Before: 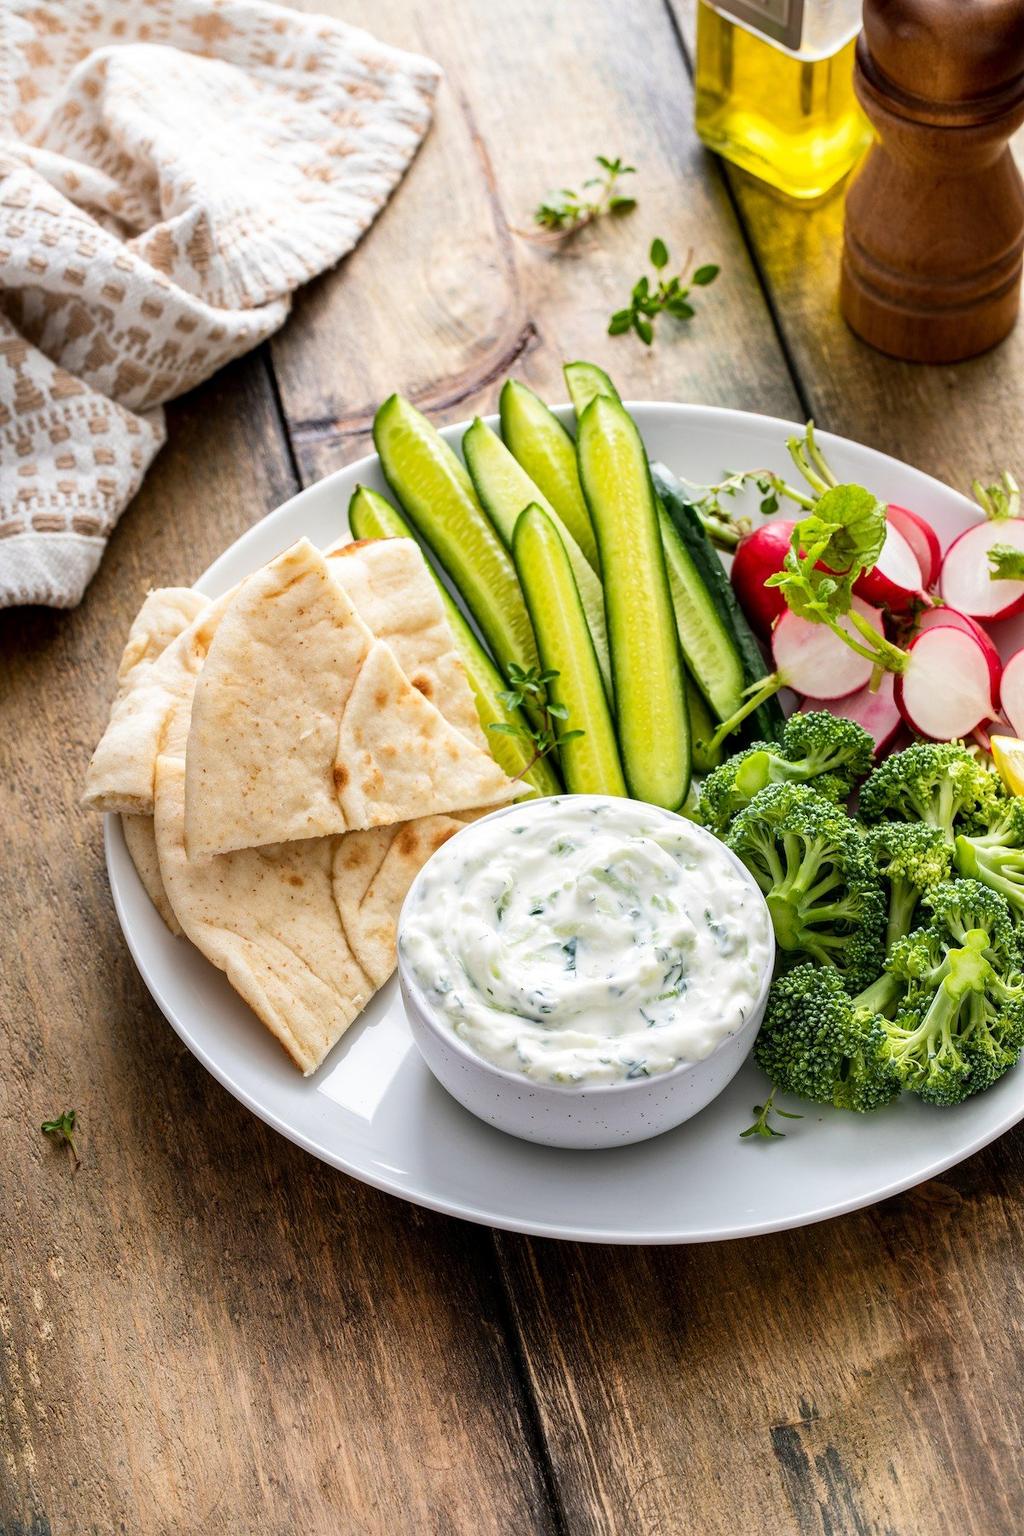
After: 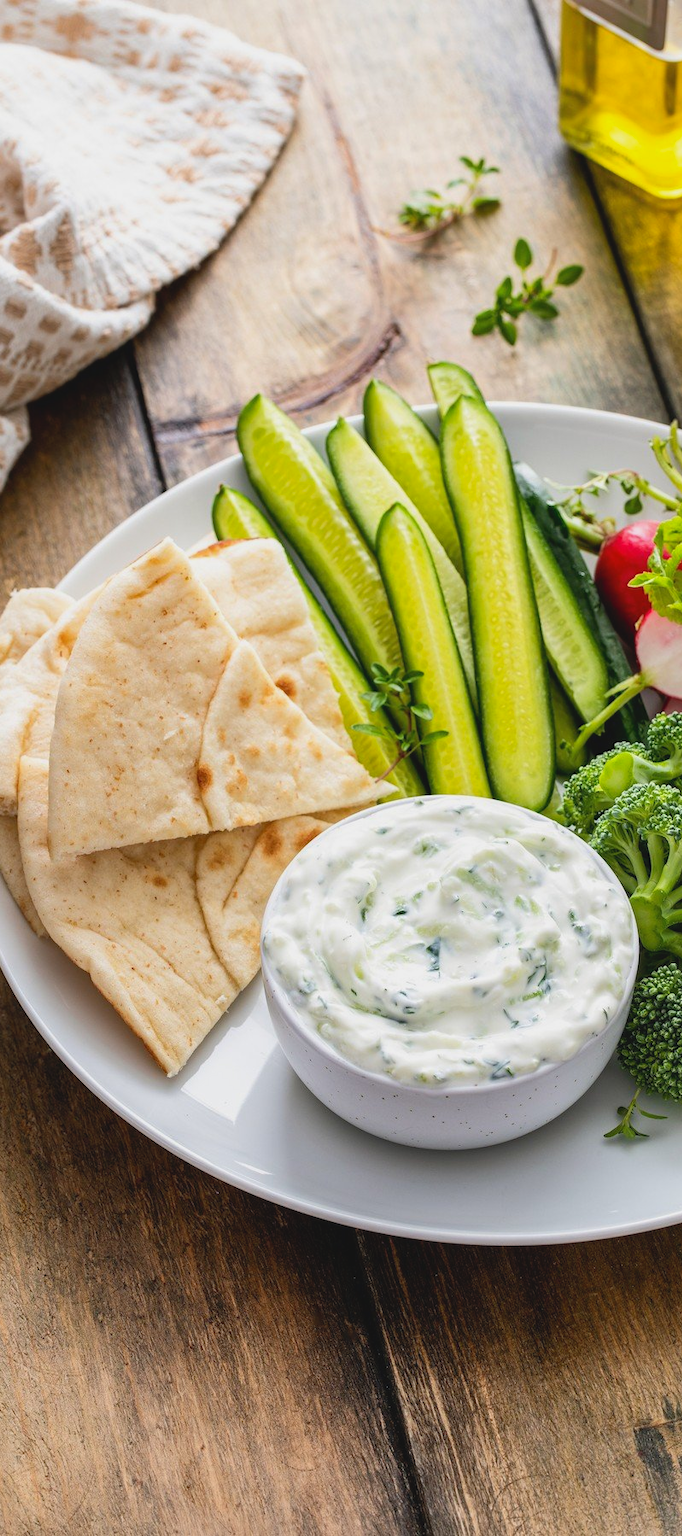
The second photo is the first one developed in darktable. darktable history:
crop and rotate: left 13.334%, right 20.015%
contrast brightness saturation: contrast -0.12
